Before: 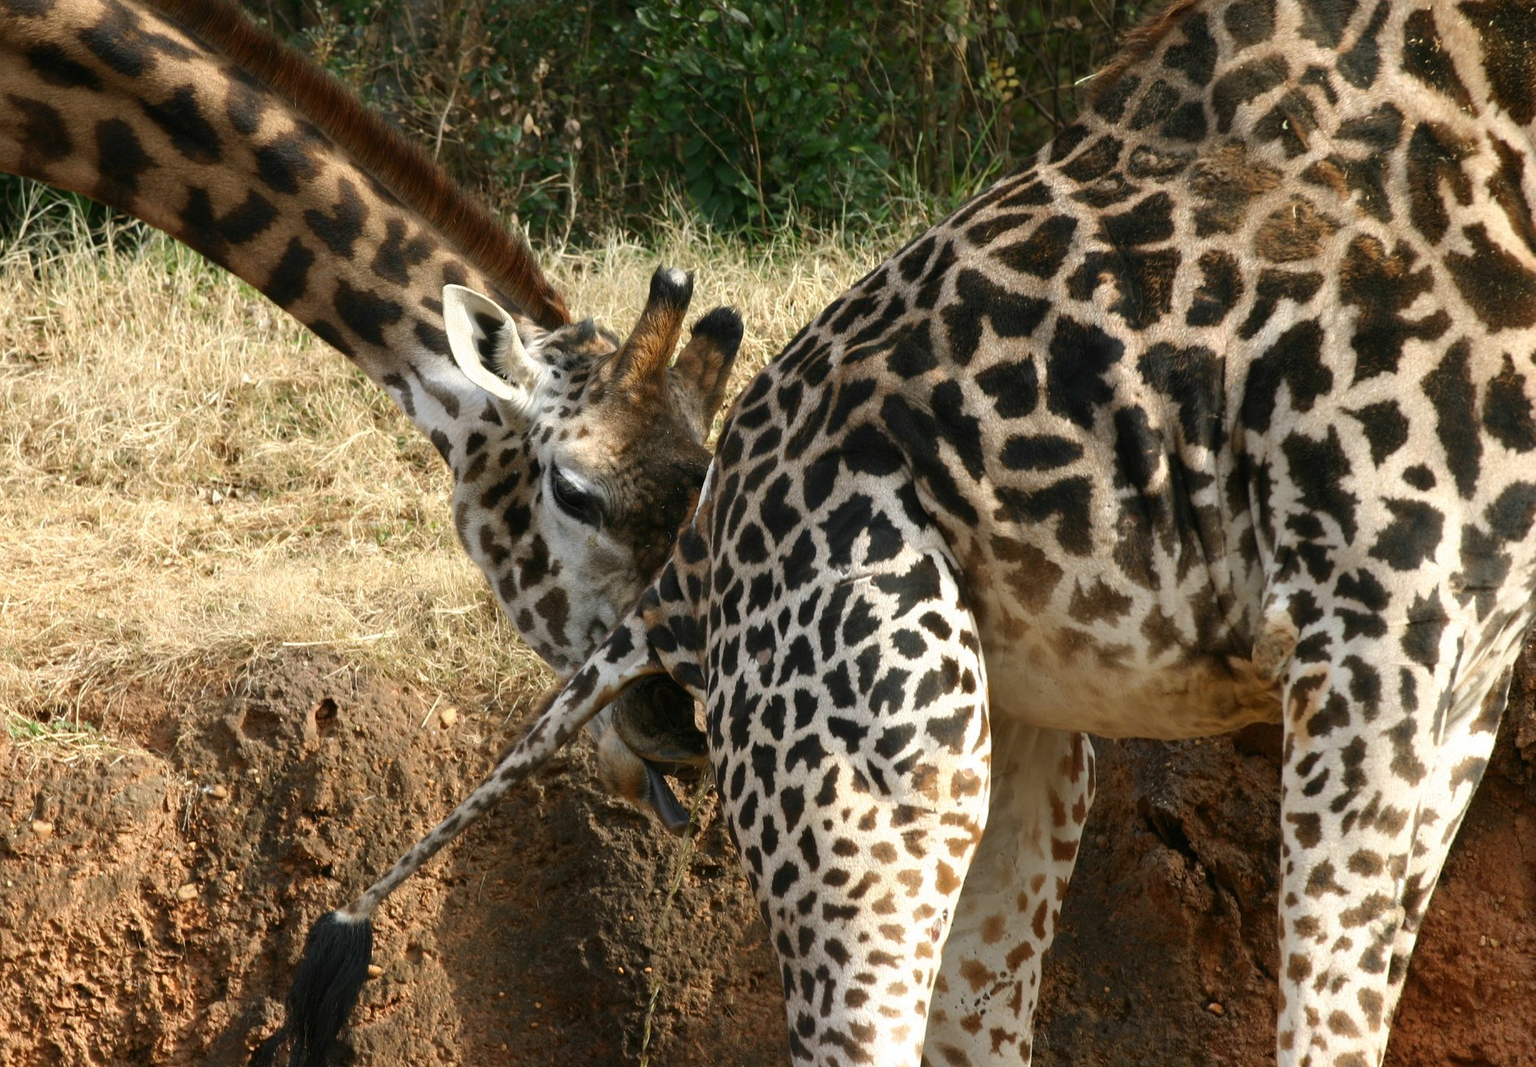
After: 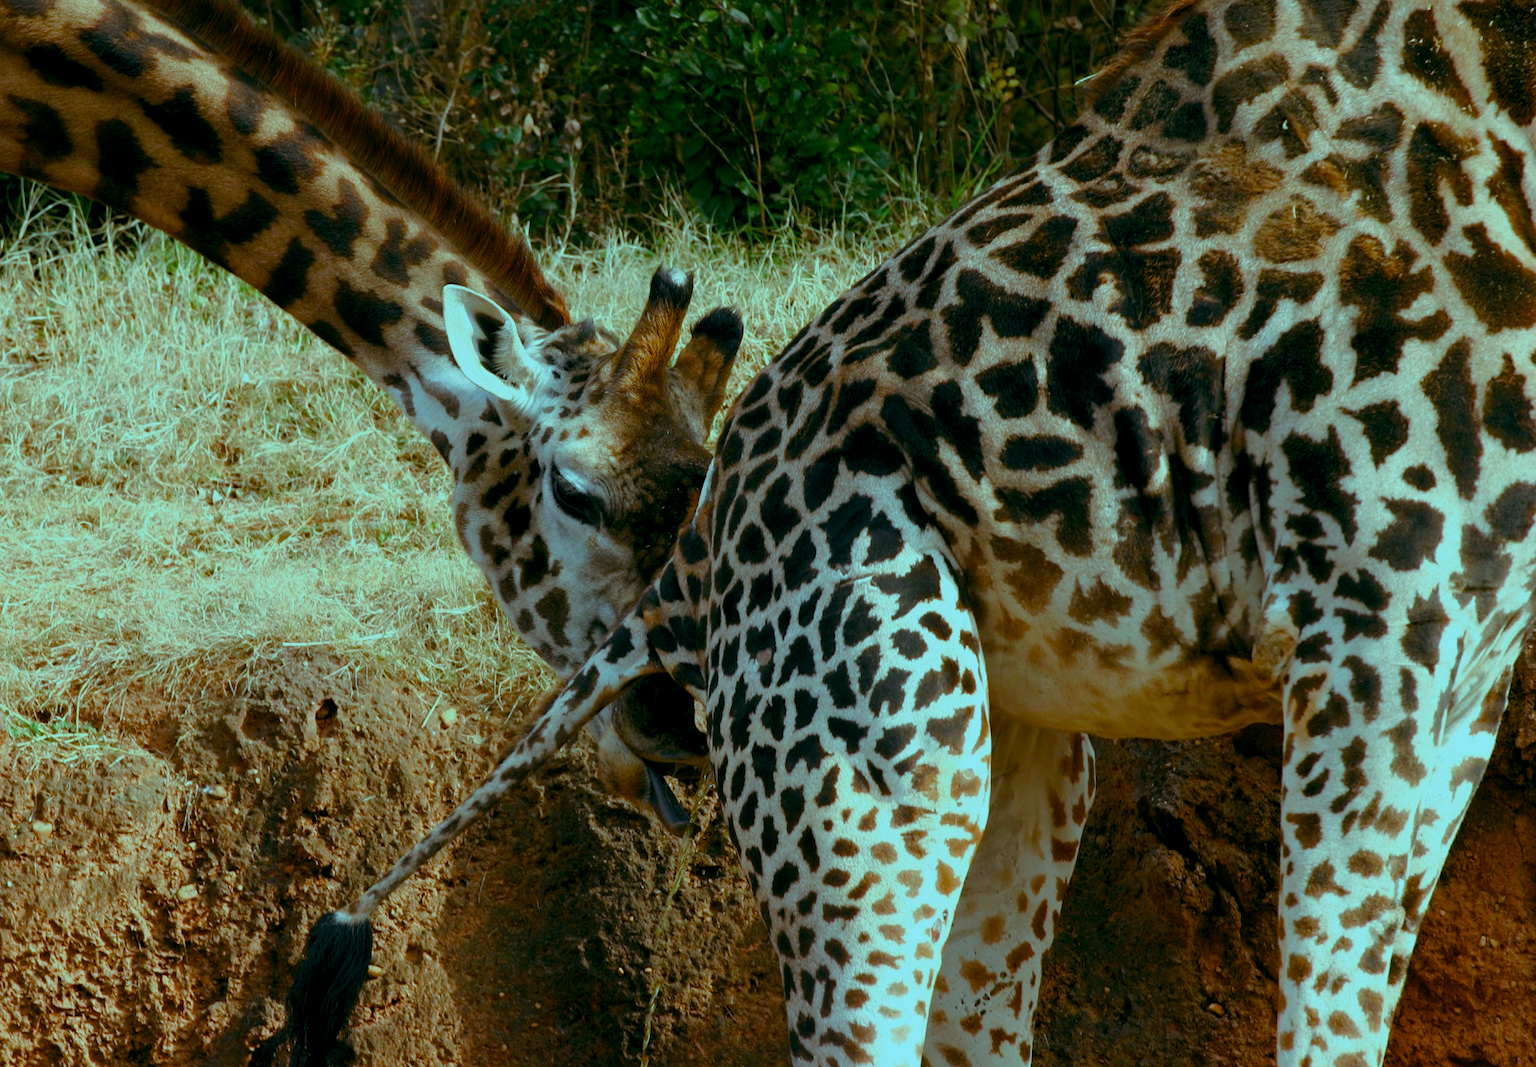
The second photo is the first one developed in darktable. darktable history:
color balance rgb: shadows lift › luminance -7.7%, shadows lift › chroma 2.13%, shadows lift › hue 165.27°, power › luminance -7.77%, power › chroma 1.34%, power › hue 330.55°, highlights gain › luminance -33.33%, highlights gain › chroma 5.68%, highlights gain › hue 217.2°, global offset › luminance -0.33%, global offset › chroma 0.11%, global offset › hue 165.27°, perceptual saturation grading › global saturation 27.72%, perceptual saturation grading › highlights -25%, perceptual saturation grading › mid-tones 25%, perceptual saturation grading › shadows 50%
base curve: exposure shift 0, preserve colors none
